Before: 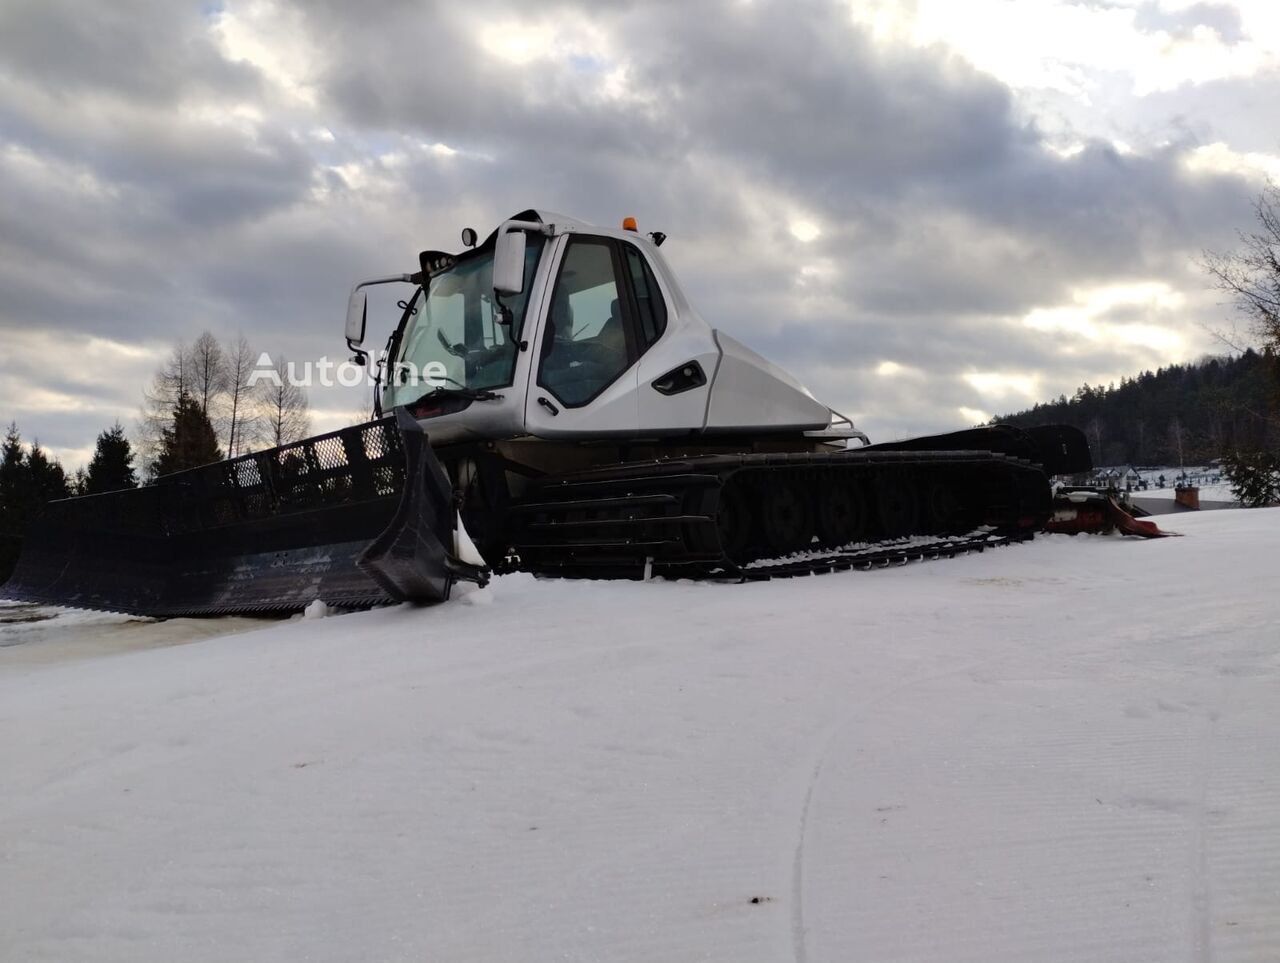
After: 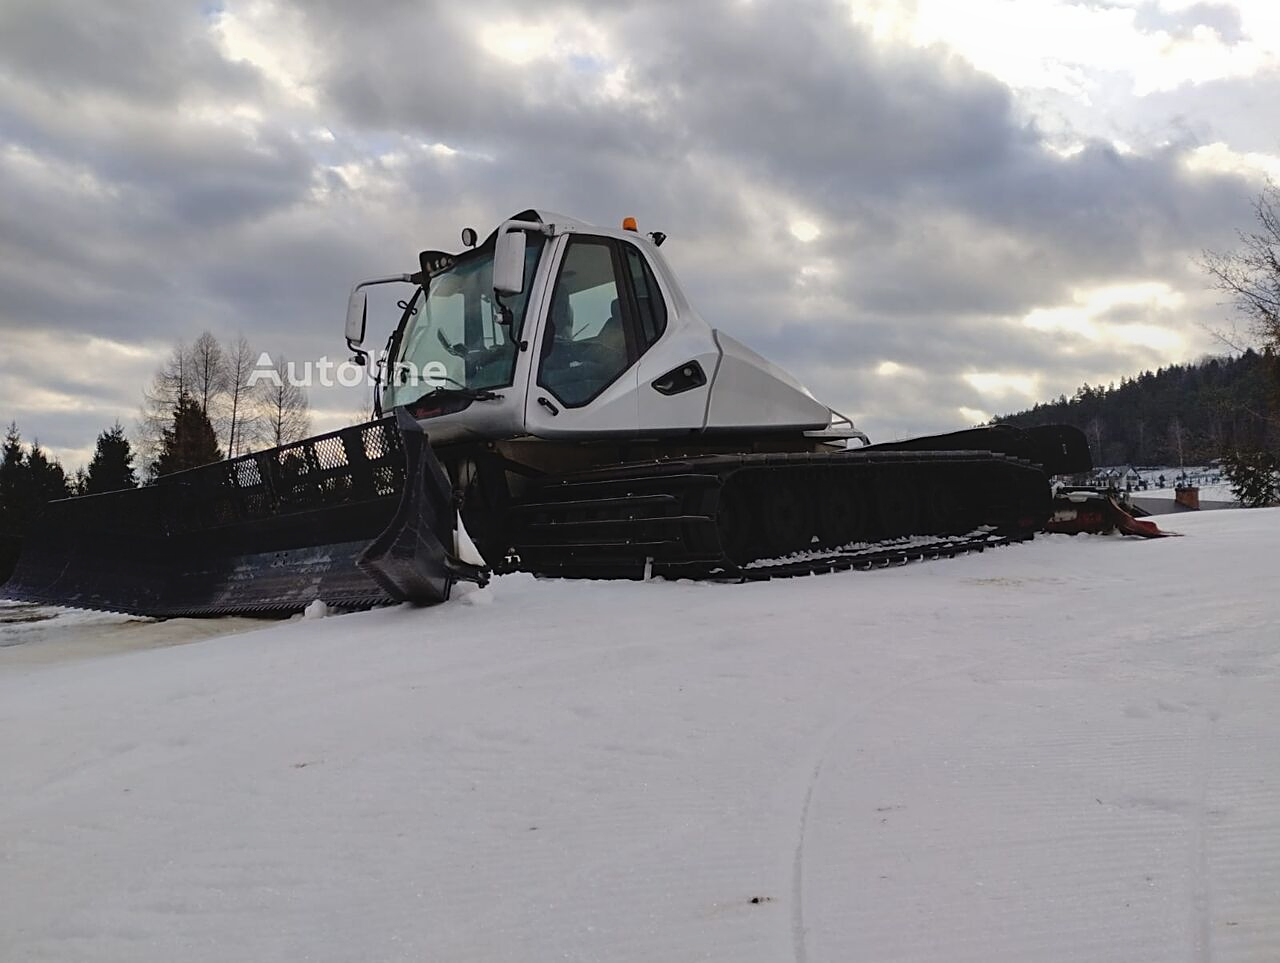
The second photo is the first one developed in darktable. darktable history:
contrast equalizer: octaves 7, y [[0.6 ×6], [0.55 ×6], [0 ×6], [0 ×6], [0 ×6]], mix -0.284
local contrast: detail 109%
sharpen: radius 1.983
